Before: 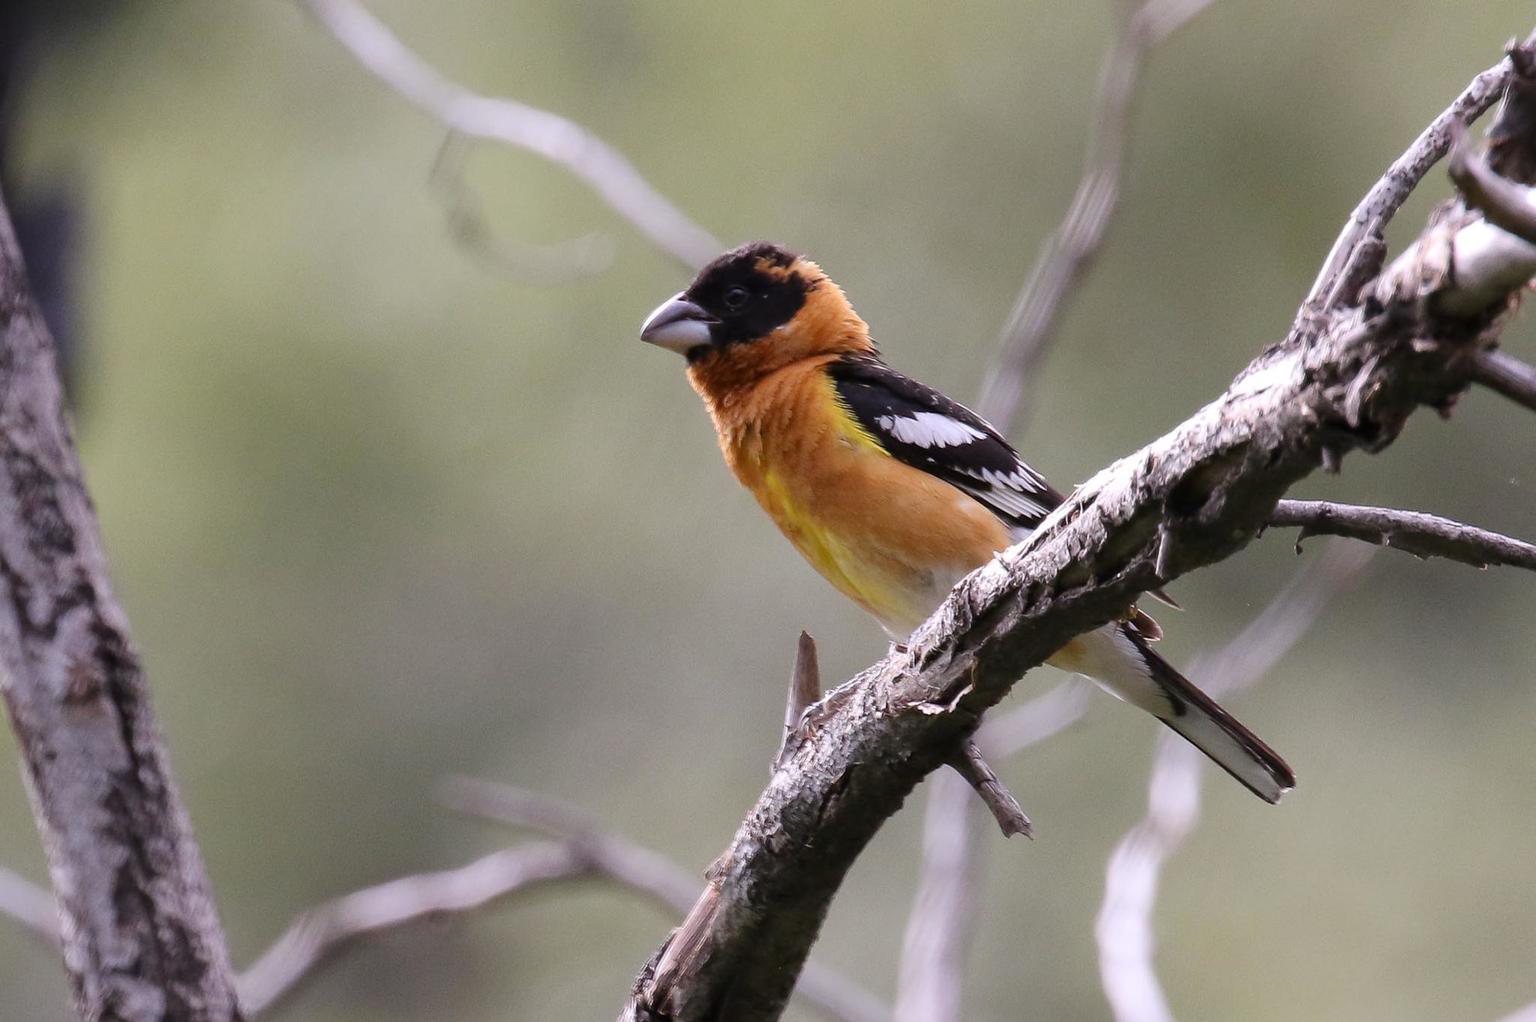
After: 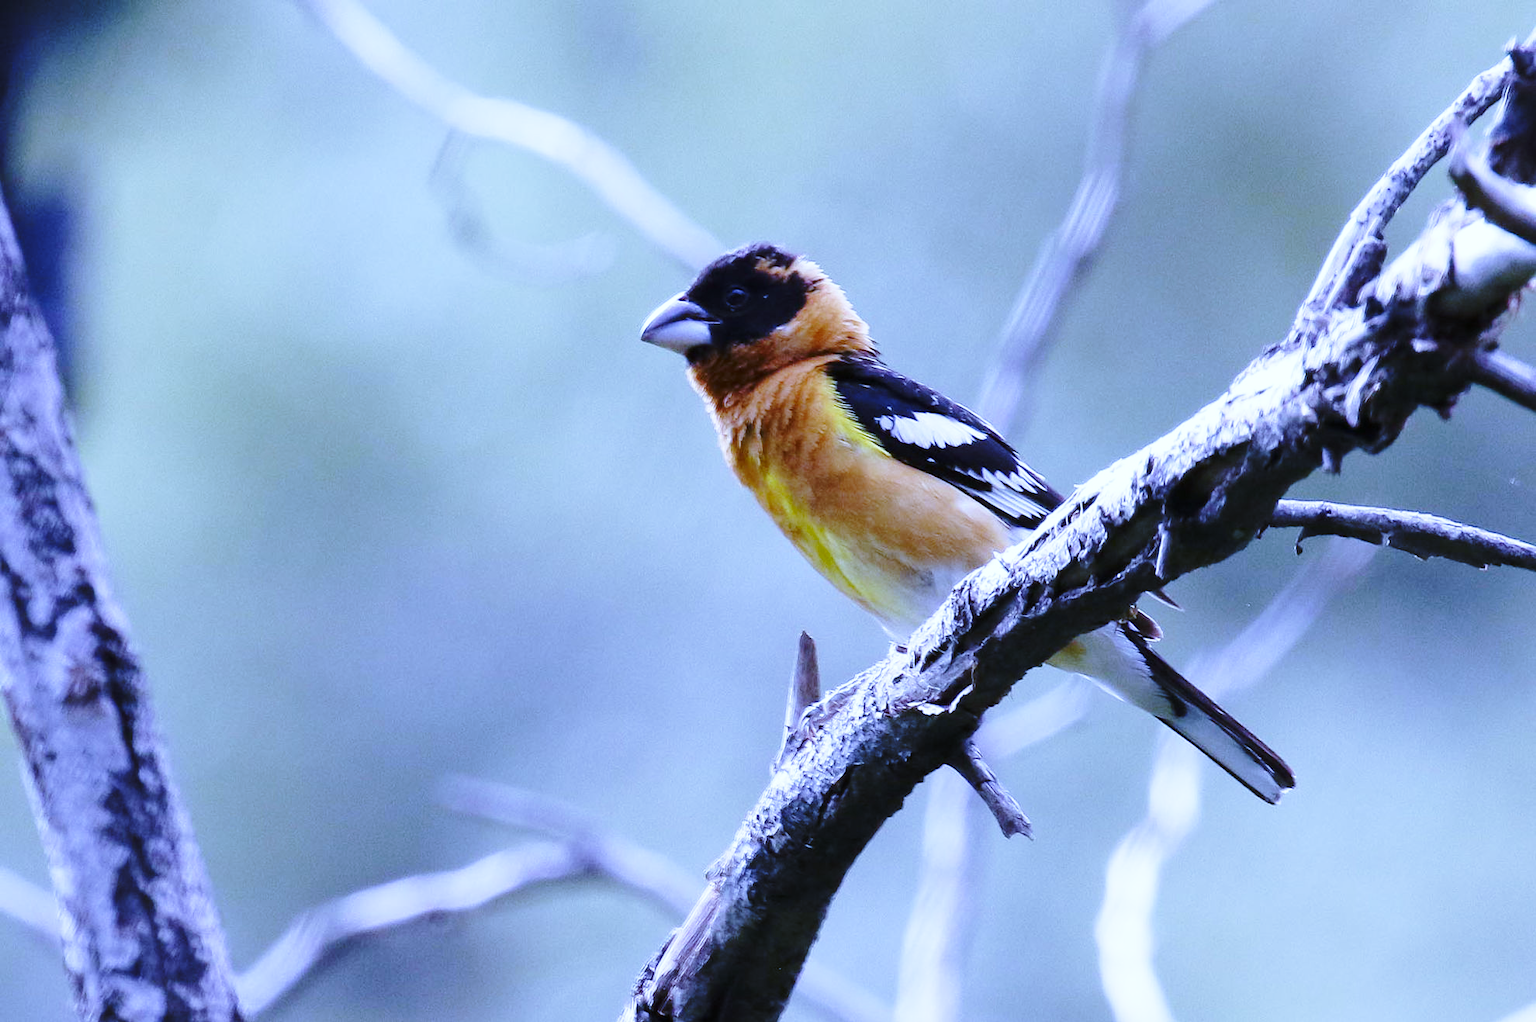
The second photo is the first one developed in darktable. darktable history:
exposure: compensate highlight preservation false
base curve: curves: ch0 [(0, 0) (0.036, 0.037) (0.121, 0.228) (0.46, 0.76) (0.859, 0.983) (1, 1)], preserve colors none
white balance: red 0.766, blue 1.537
